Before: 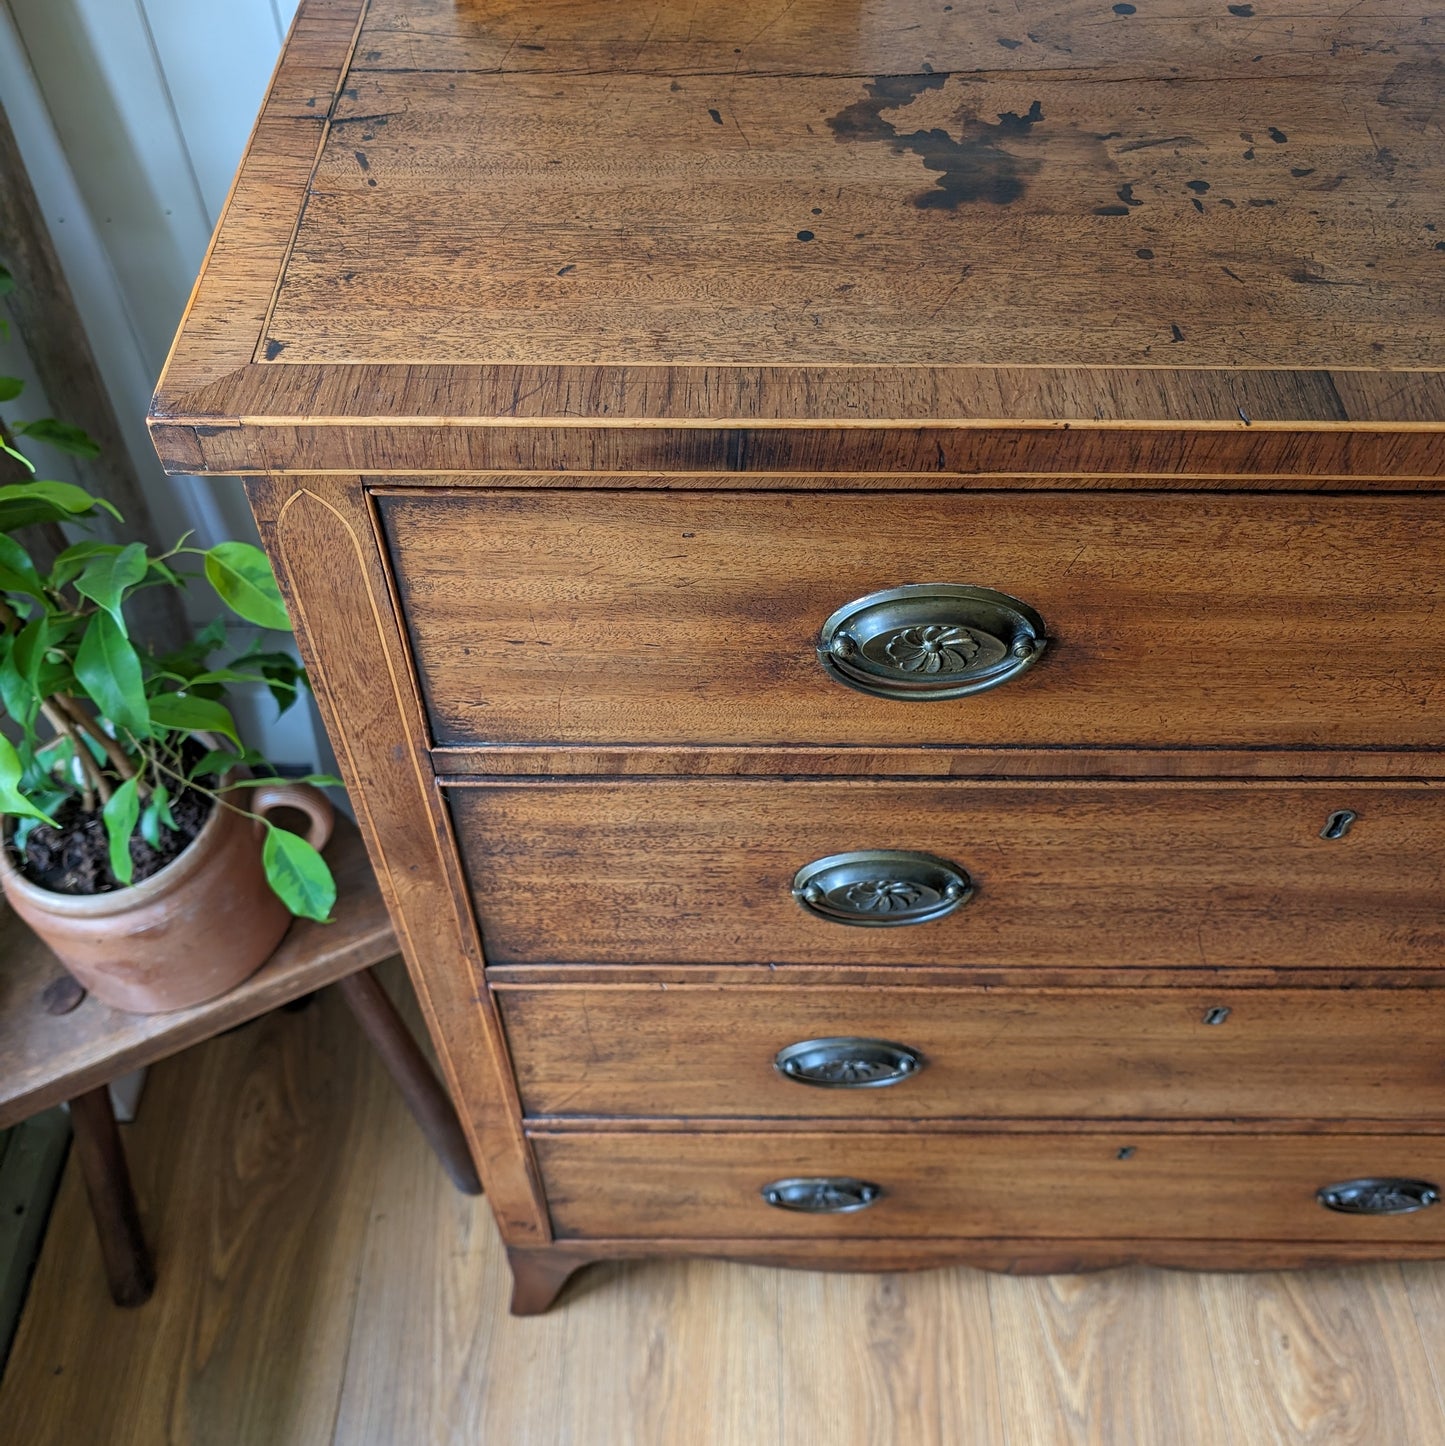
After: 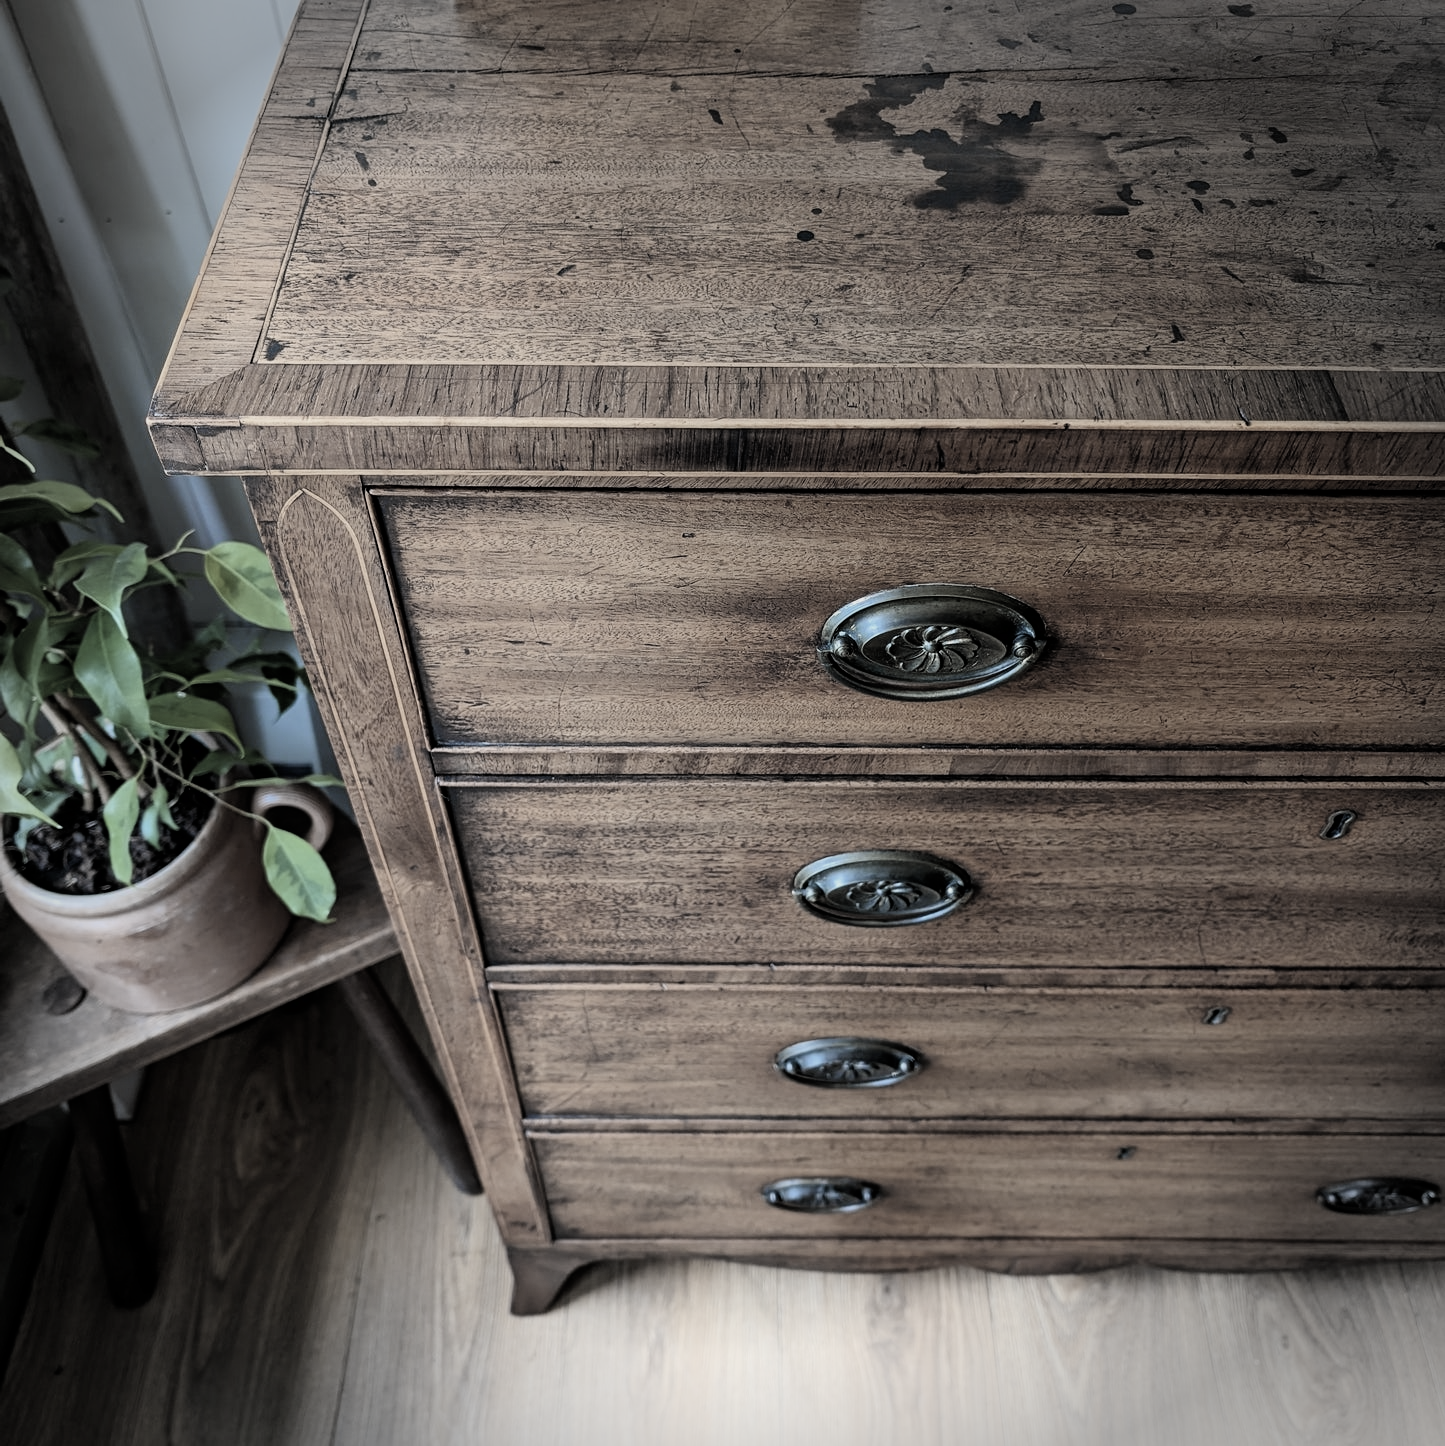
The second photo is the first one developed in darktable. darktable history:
filmic rgb: hardness 4.17, contrast 1.364, color science v6 (2022)
shadows and highlights: shadows -21.3, highlights 100, soften with gaussian
color balance rgb: global vibrance 0.5%
rgb curve: mode RGB, independent channels
vignetting: fall-off start 88.03%, fall-off radius 24.9%
color zones: curves: ch1 [(0.238, 0.163) (0.476, 0.2) (0.733, 0.322) (0.848, 0.134)]
